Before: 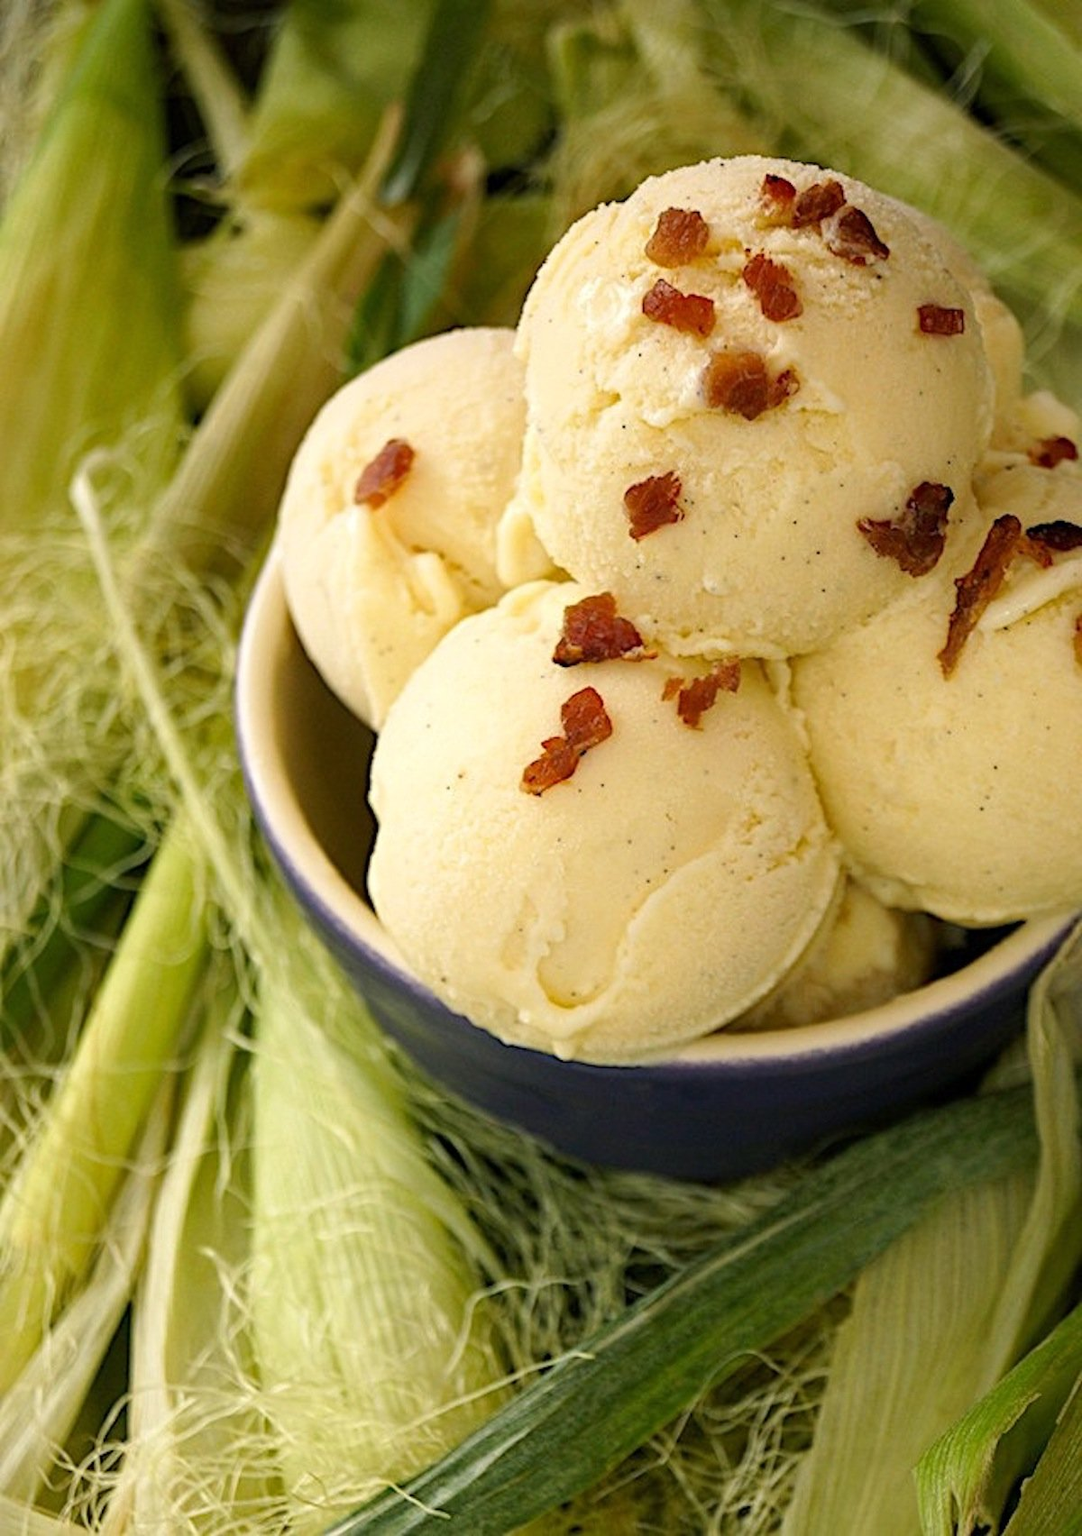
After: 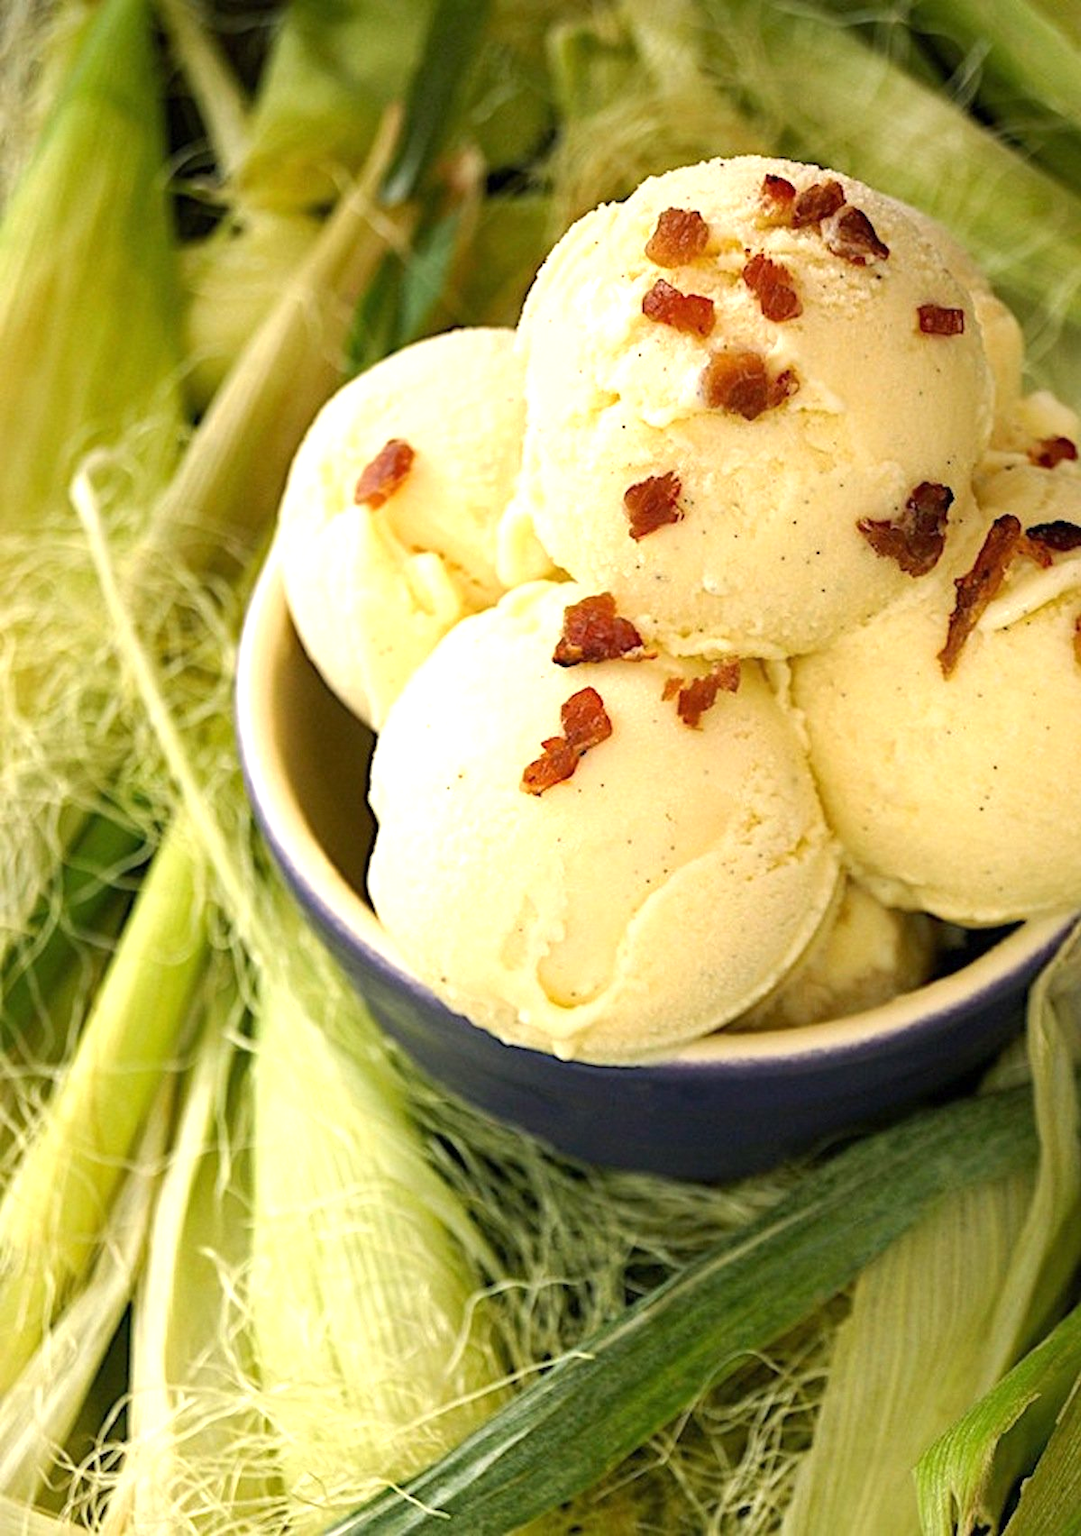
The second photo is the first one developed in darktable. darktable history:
exposure: exposure 0.637 EV, compensate exposure bias true, compensate highlight preservation false
